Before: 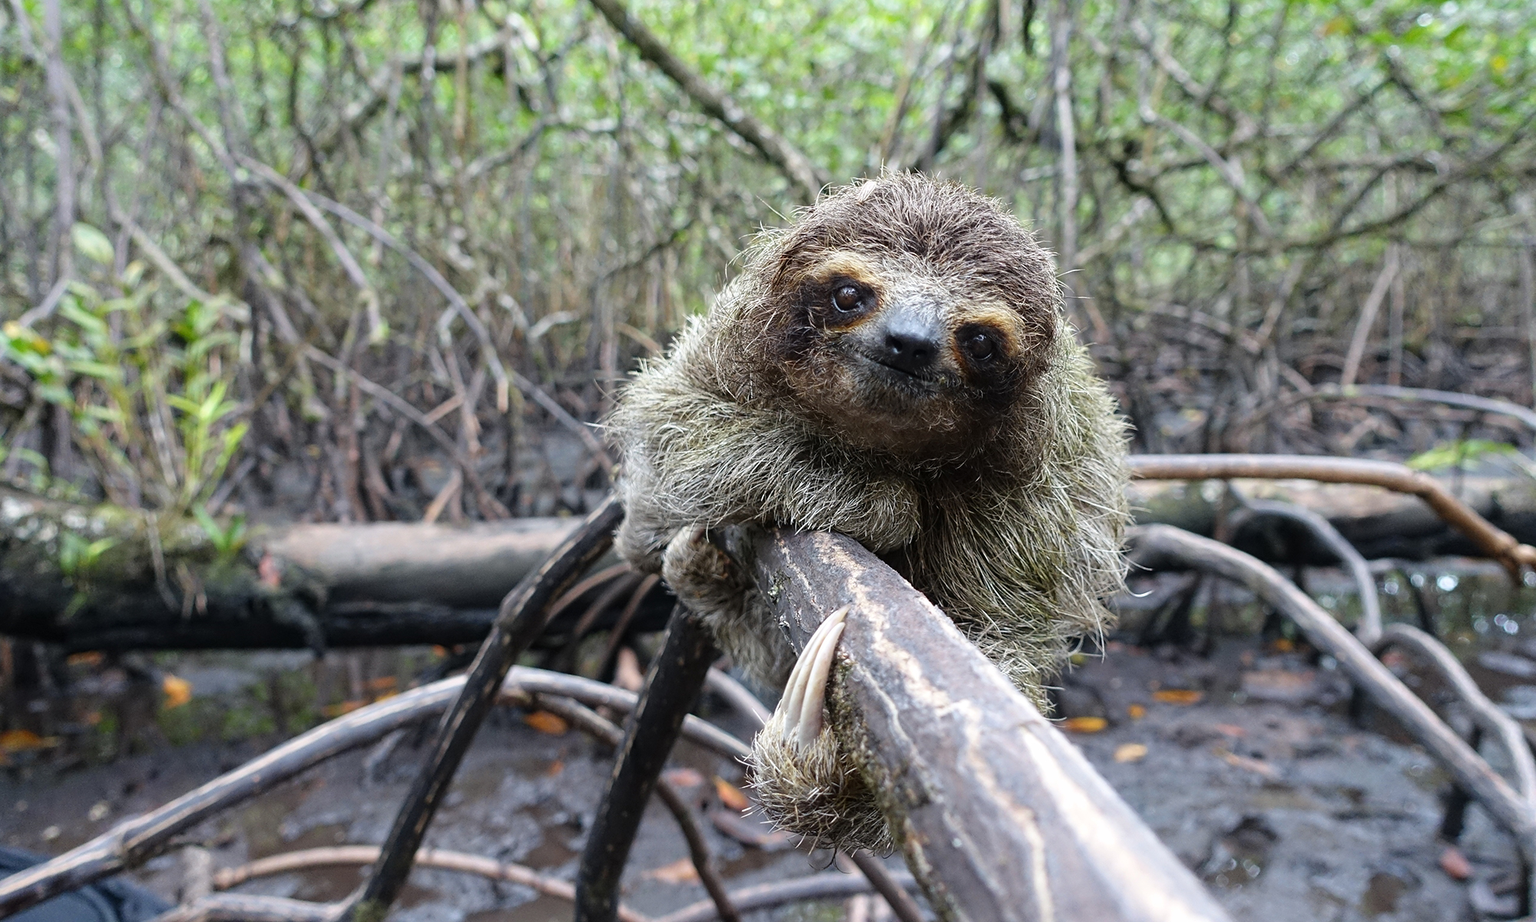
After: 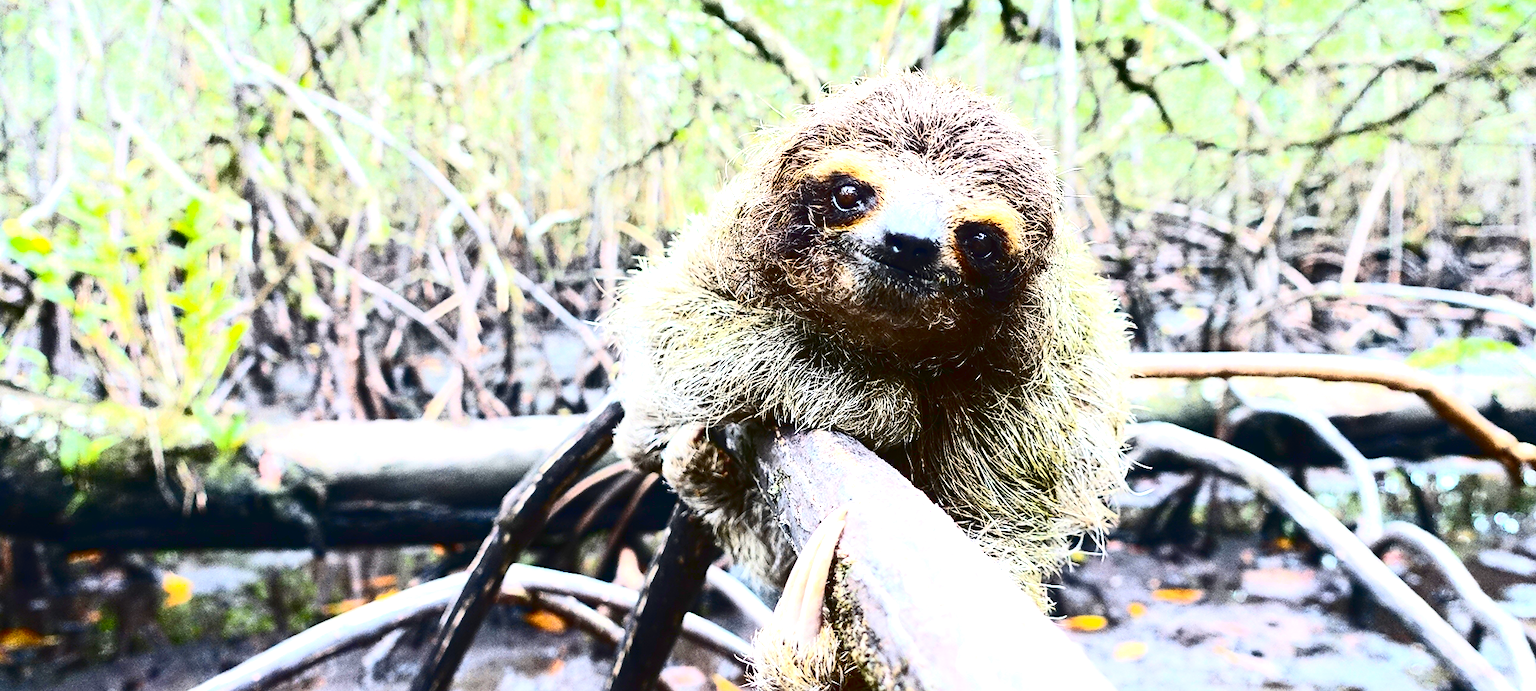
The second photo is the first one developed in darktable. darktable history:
exposure: black level correction 0, exposure 1.106 EV, compensate exposure bias true, compensate highlight preservation false
tone curve: curves: ch0 [(0, 0.024) (0.119, 0.146) (0.474, 0.464) (0.718, 0.721) (0.817, 0.839) (1, 0.998)]; ch1 [(0, 0) (0.377, 0.416) (0.439, 0.451) (0.477, 0.477) (0.501, 0.497) (0.538, 0.544) (0.58, 0.602) (0.664, 0.676) (0.783, 0.804) (1, 1)]; ch2 [(0, 0) (0.38, 0.405) (0.463, 0.456) (0.498, 0.497) (0.524, 0.535) (0.578, 0.576) (0.648, 0.665) (1, 1)], color space Lab, linked channels, preserve colors none
crop: top 11.007%, bottom 13.962%
contrast brightness saturation: contrast 0.501, saturation -0.099
color balance rgb: linear chroma grading › global chroma 14.687%, perceptual saturation grading › global saturation 25.635%, perceptual brilliance grading › highlights 8.382%, perceptual brilliance grading › mid-tones 4.12%, perceptual brilliance grading › shadows 1.76%, global vibrance 20%
